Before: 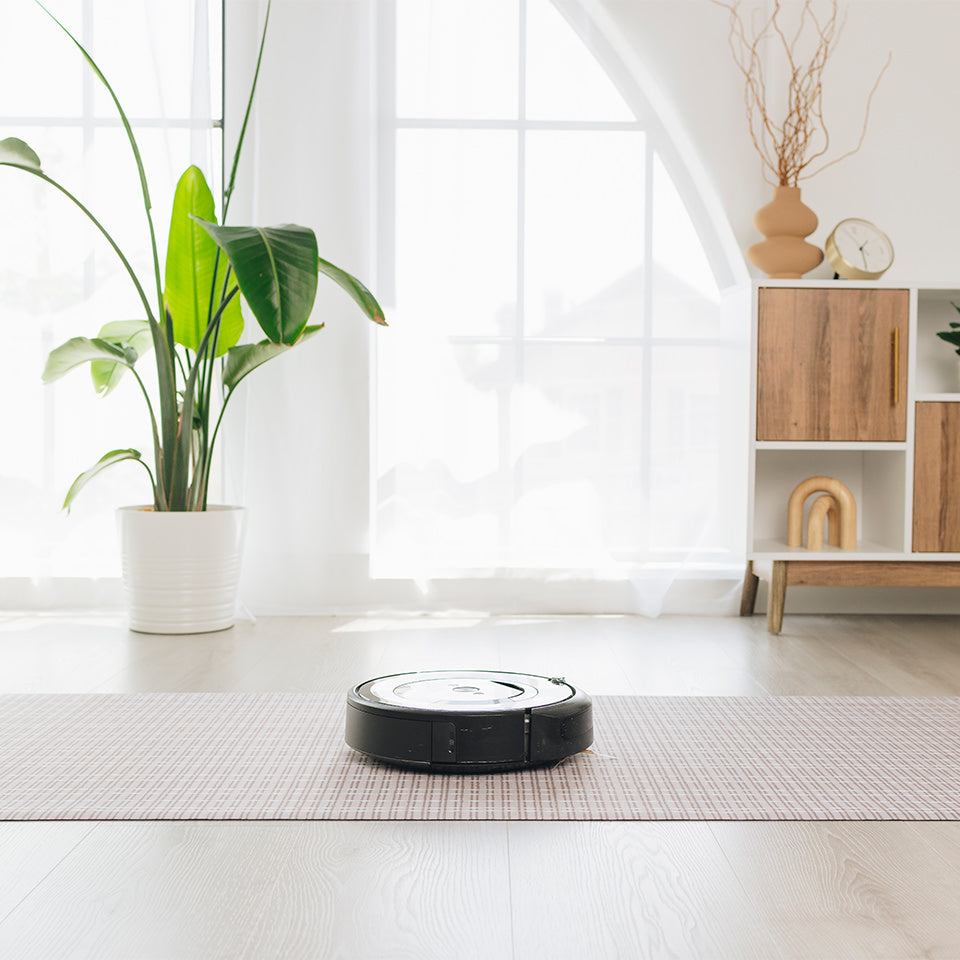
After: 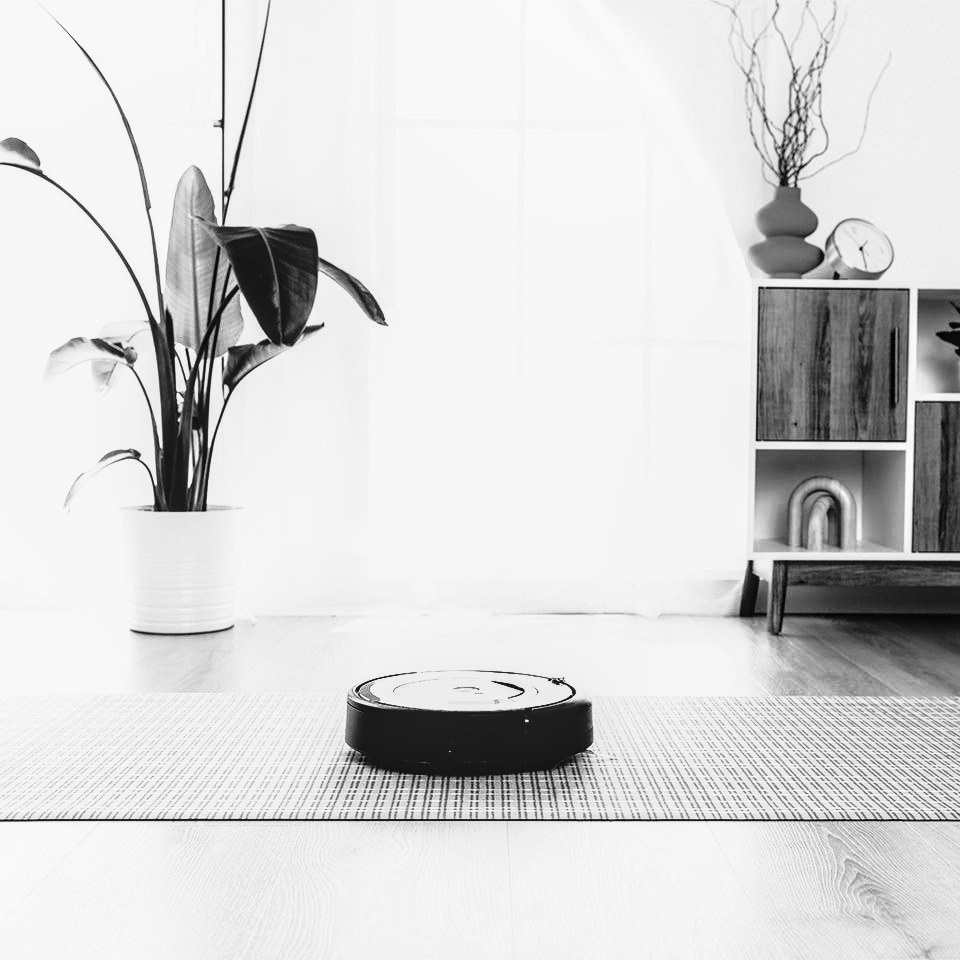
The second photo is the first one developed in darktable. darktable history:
tone curve: curves: ch0 [(0, 0.009) (0.105, 0.08) (0.195, 0.18) (0.283, 0.316) (0.384, 0.434) (0.485, 0.531) (0.638, 0.69) (0.81, 0.872) (1, 0.977)]; ch1 [(0, 0) (0.161, 0.092) (0.35, 0.33) (0.379, 0.401) (0.456, 0.469) (0.498, 0.502) (0.52, 0.536) (0.586, 0.617) (0.635, 0.655) (1, 1)]; ch2 [(0, 0) (0.371, 0.362) (0.437, 0.437) (0.483, 0.484) (0.53, 0.515) (0.56, 0.571) (0.622, 0.606) (1, 1)], color space Lab, linked channels, preserve colors none
local contrast: on, module defaults
filmic rgb: black relative exposure -5.52 EV, white relative exposure 2.49 EV, threshold 5.94 EV, target black luminance 0%, hardness 4.5, latitude 67.2%, contrast 1.447, shadows ↔ highlights balance -4.28%, enable highlight reconstruction true
contrast brightness saturation: contrast 0.019, brightness -0.99, saturation -0.999
exposure: exposure 0.299 EV, compensate exposure bias true, compensate highlight preservation false
